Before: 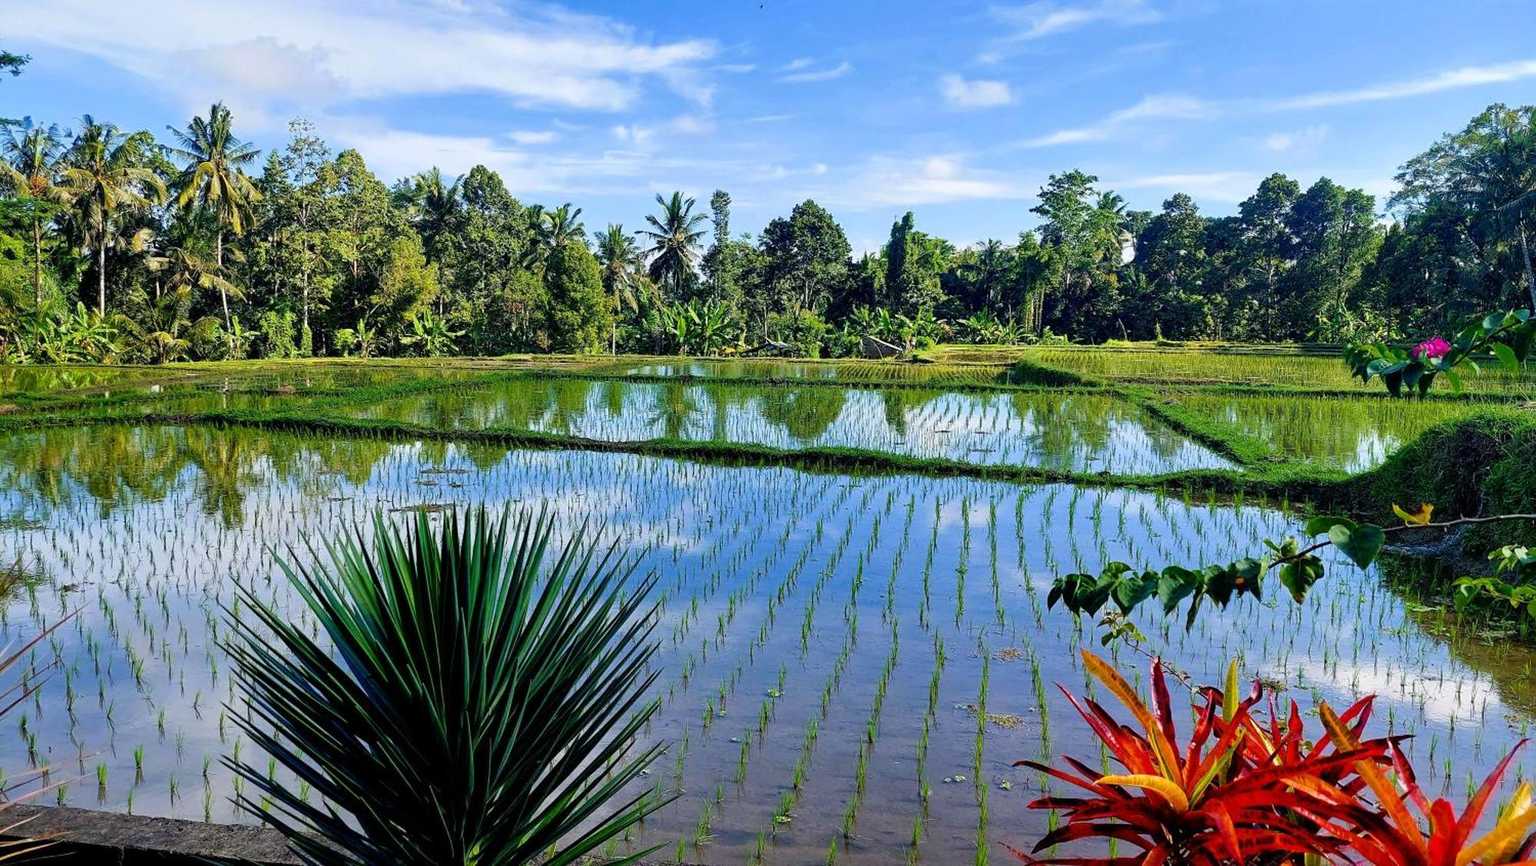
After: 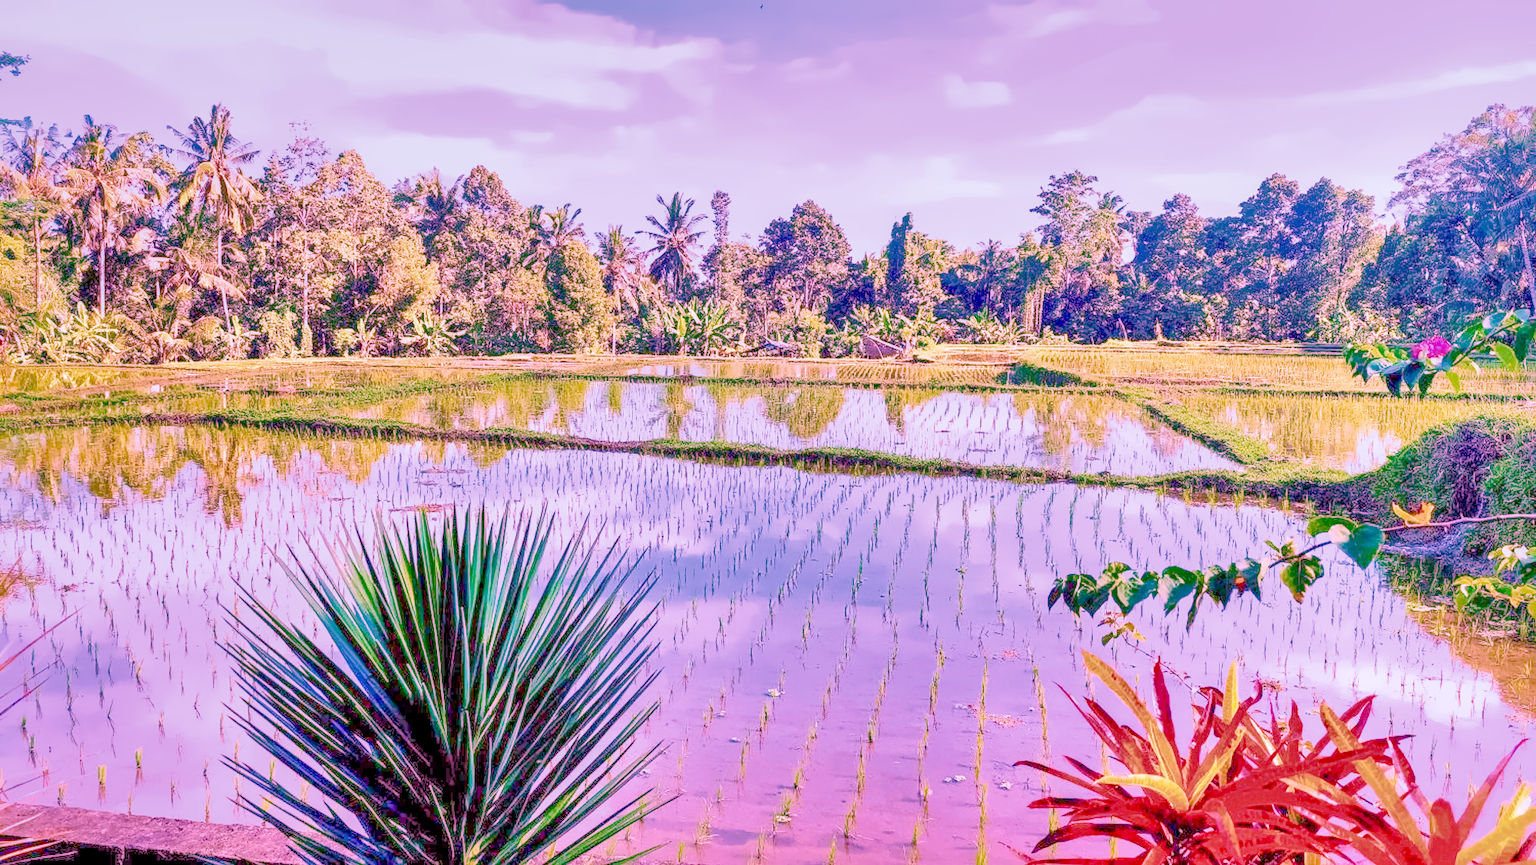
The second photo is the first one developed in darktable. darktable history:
color calibration: illuminant as shot in camera, x 0.358, y 0.373, temperature 4628.91 K
denoise (profiled): preserve shadows 1.52, scattering 0.002, a [-1, 0, 0], compensate highlight preservation false
exposure: black level correction 0, exposure 1.1 EV, compensate exposure bias true, compensate highlight preservation false
haze removal: compatibility mode true, adaptive false
highlight reconstruction: on, module defaults
hot pixels: on, module defaults
lens correction: scale 1, crop 1, focal 16, aperture 5.6, distance 1000, camera "Canon EOS RP", lens "Canon RF 16mm F2.8 STM"
white balance: red 2.229, blue 1.46
velvia: strength 45%
local contrast: highlights 60%, shadows 60%, detail 160%
shadows and highlights: shadows 60, highlights -60
filmic rgb "scene-referred default": black relative exposure -7.65 EV, white relative exposure 4.56 EV, hardness 3.61
color balance rgb: perceptual saturation grading › global saturation 35%, perceptual saturation grading › highlights -30%, perceptual saturation grading › shadows 35%, perceptual brilliance grading › global brilliance 3%, perceptual brilliance grading › highlights -3%, perceptual brilliance grading › shadows 3%
